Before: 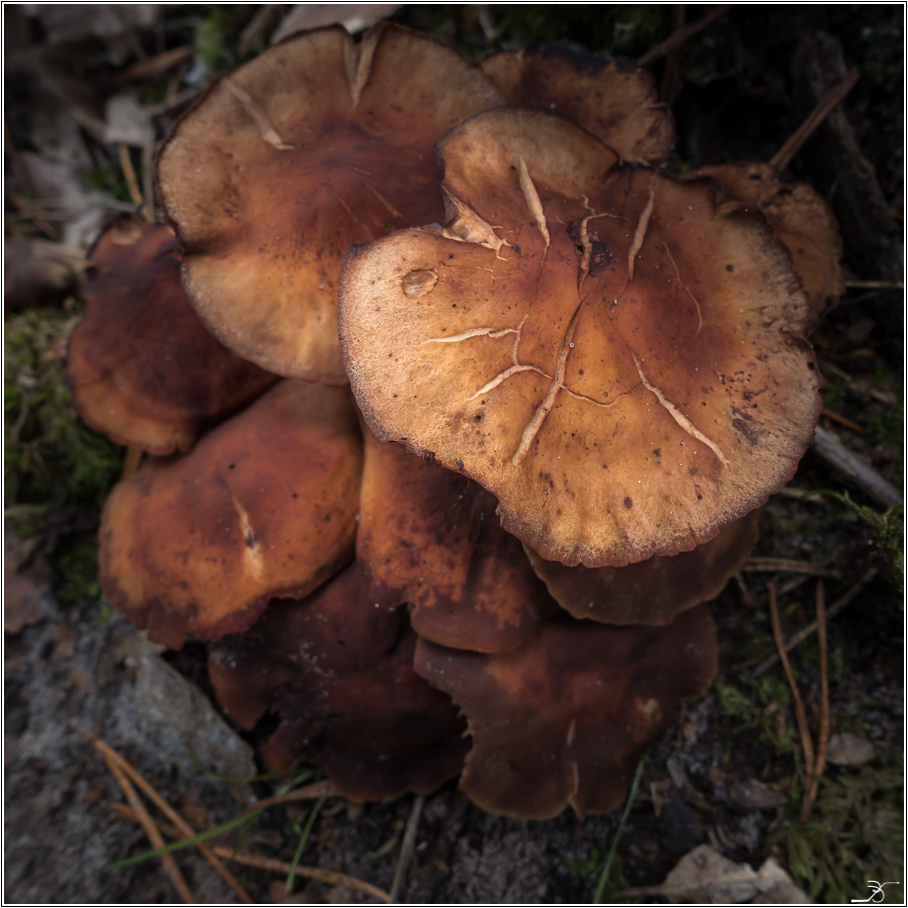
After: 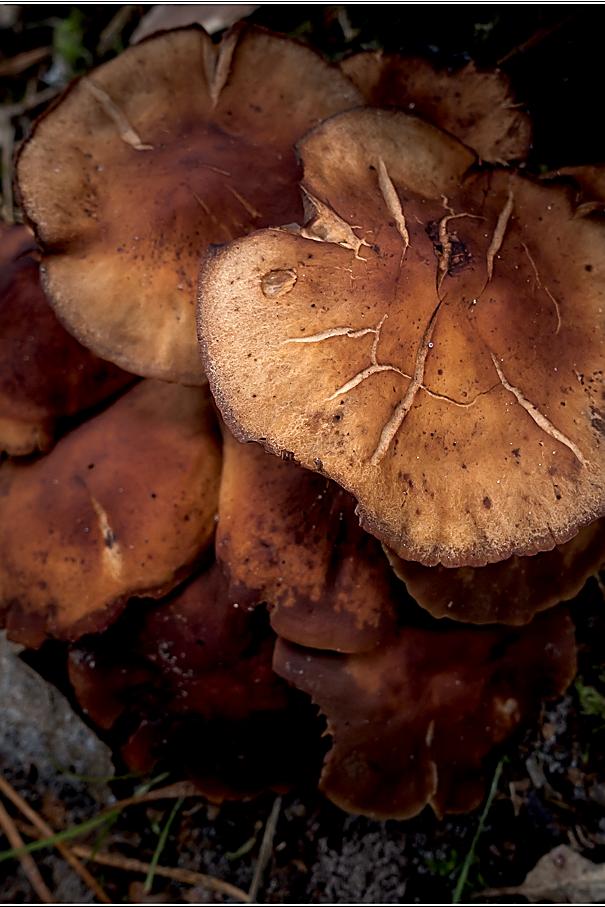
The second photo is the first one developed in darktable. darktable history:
sharpen: radius 1.382, amount 1.249, threshold 0.83
crop and rotate: left 15.58%, right 17.687%
exposure: black level correction 0.011, compensate highlight preservation false
